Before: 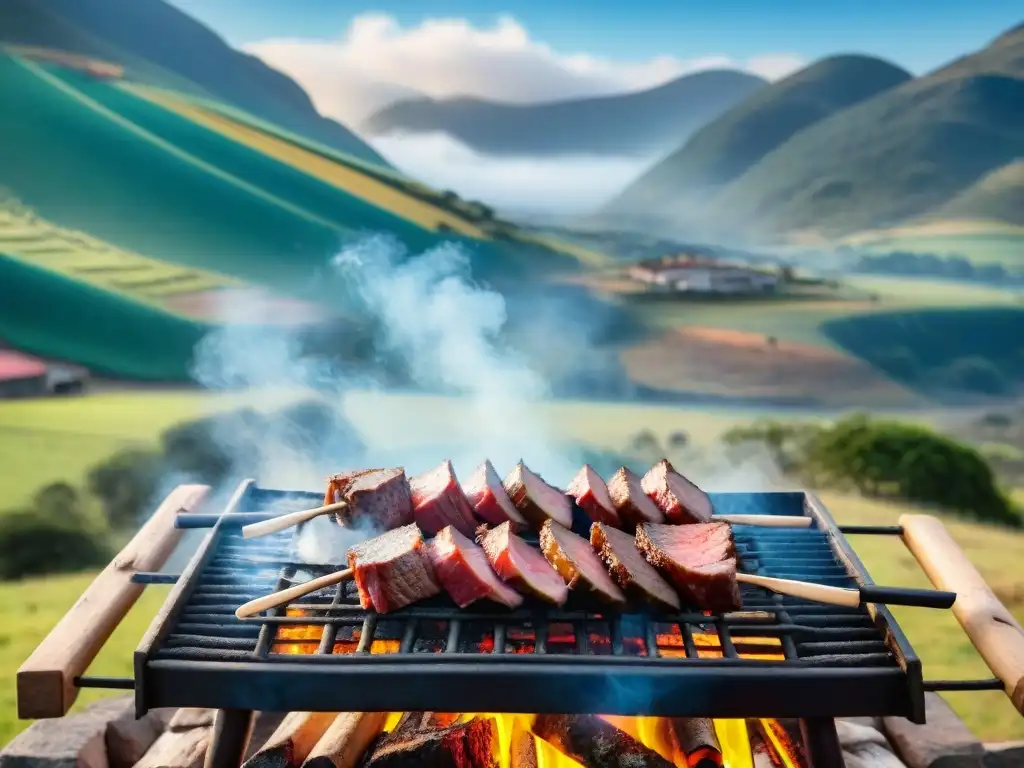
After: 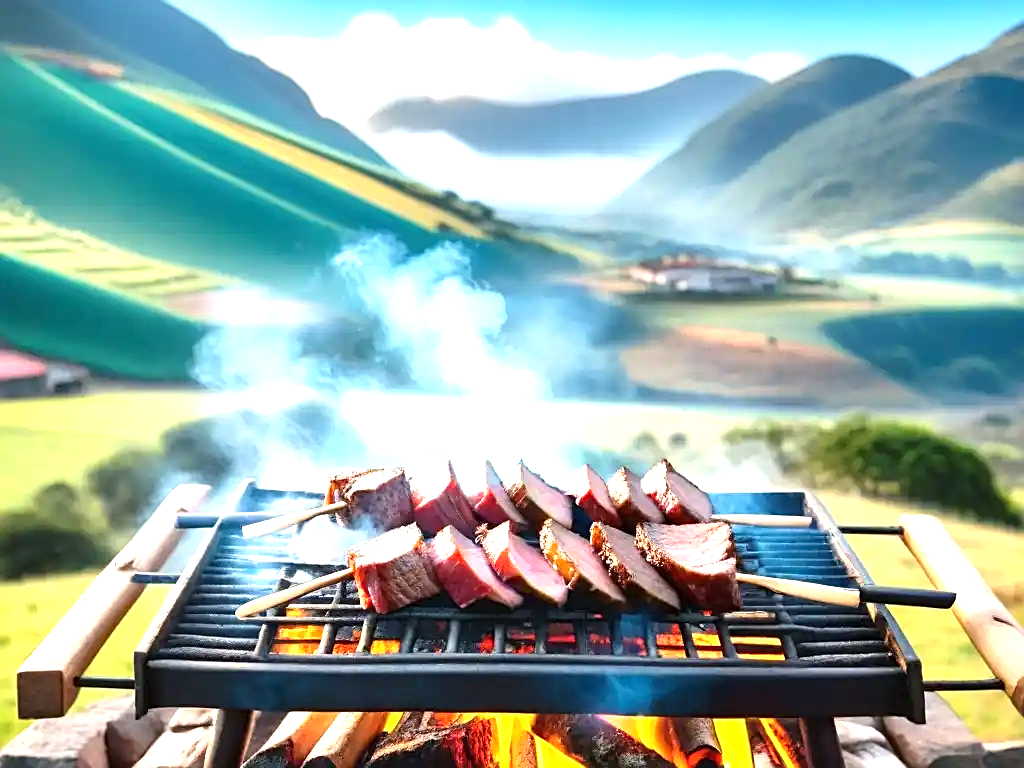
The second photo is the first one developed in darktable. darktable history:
sharpen: on, module defaults
tone equalizer: mask exposure compensation -0.501 EV
exposure: black level correction 0, exposure 1.102 EV, compensate exposure bias true, compensate highlight preservation false
